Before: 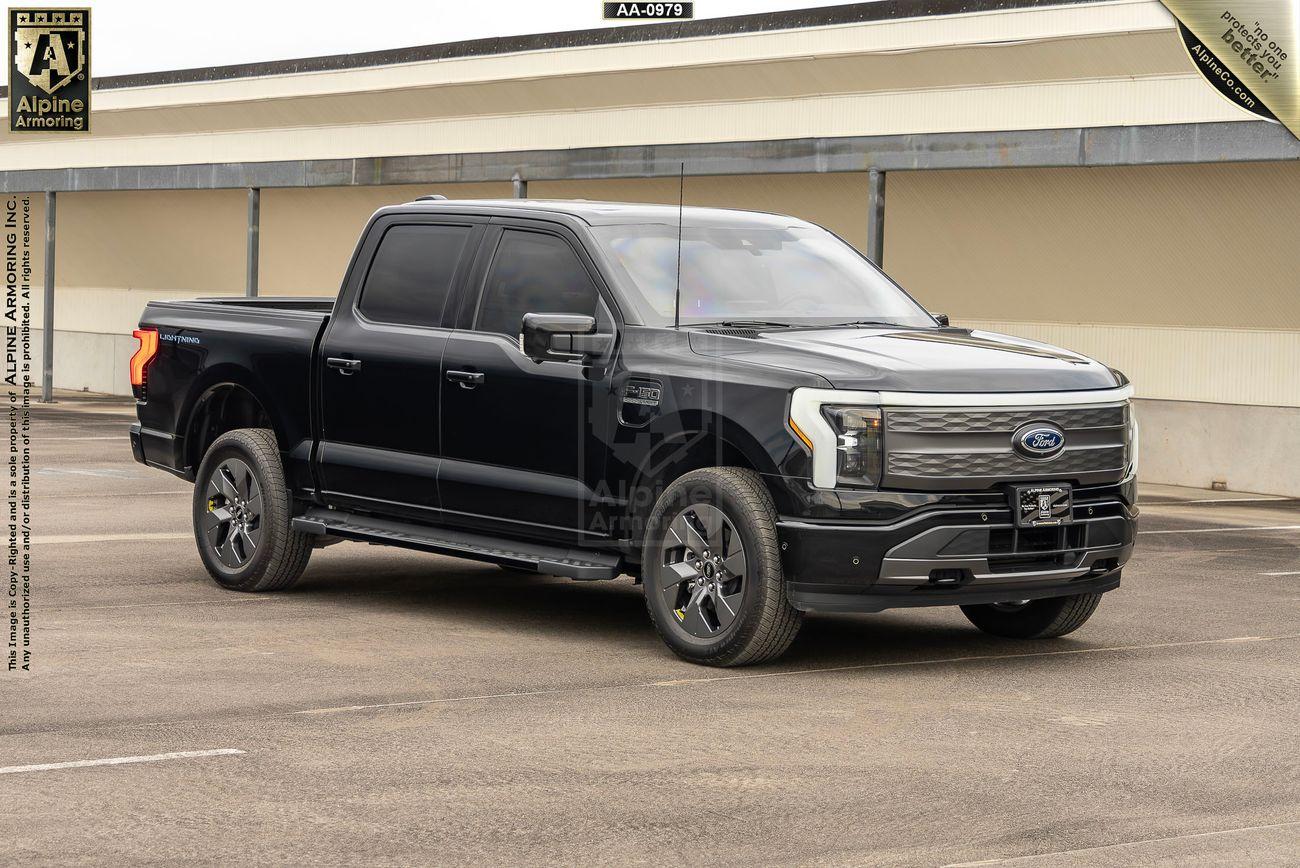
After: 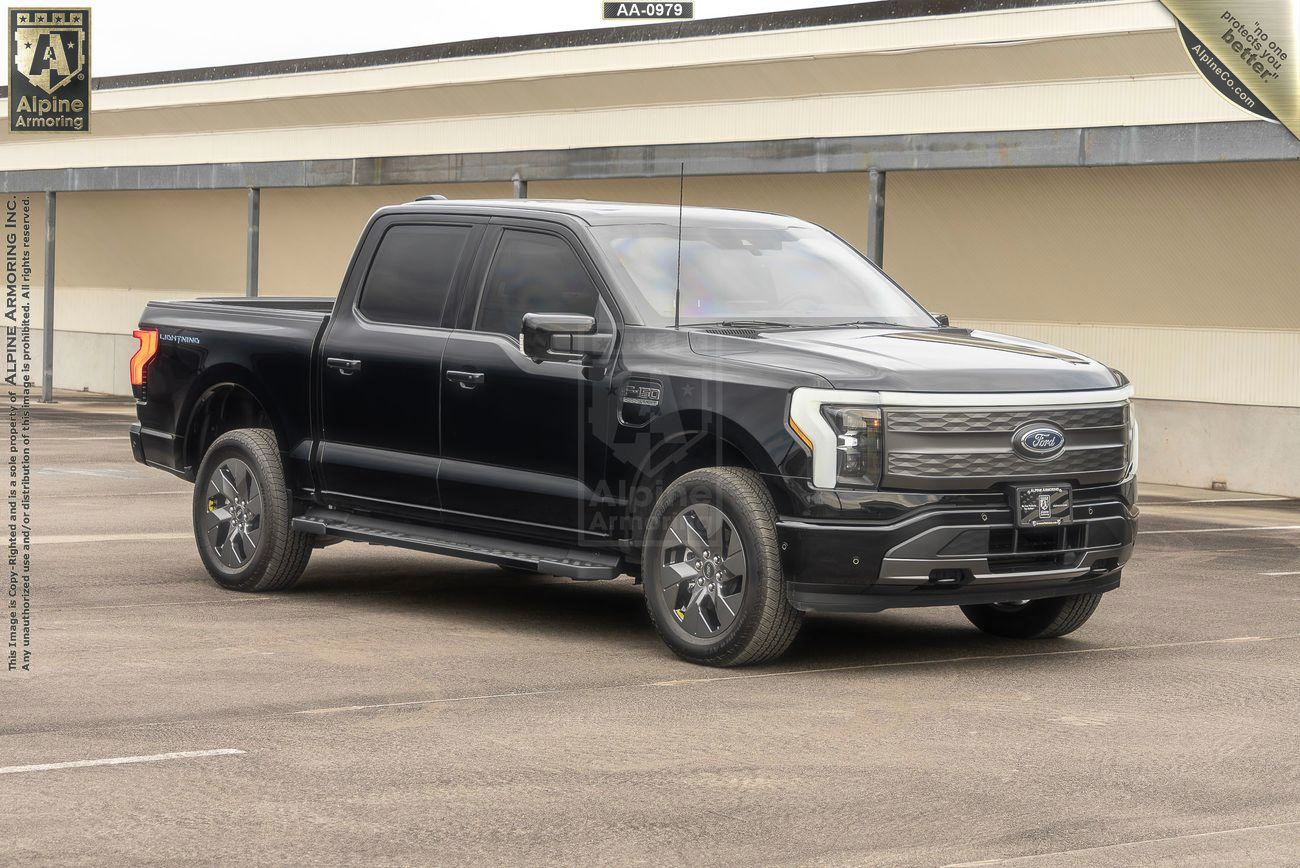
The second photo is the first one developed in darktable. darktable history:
haze removal: strength -0.111, compatibility mode true, adaptive false
